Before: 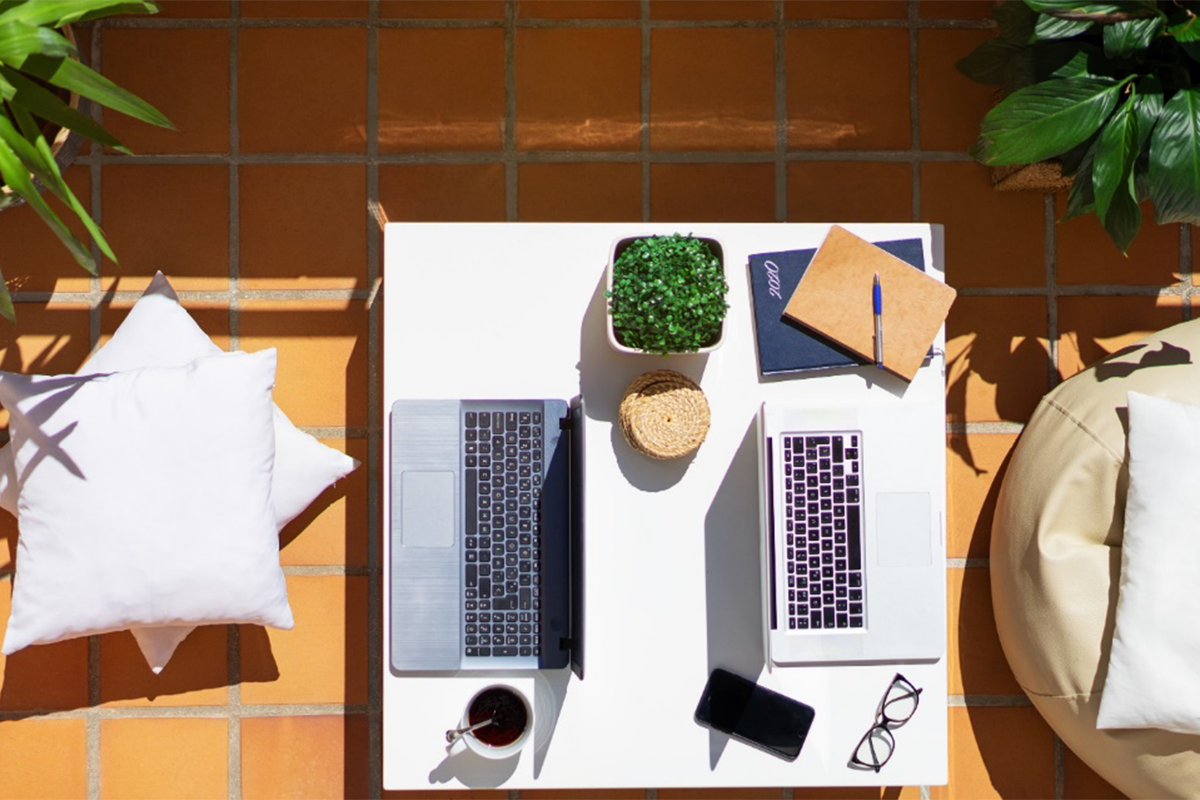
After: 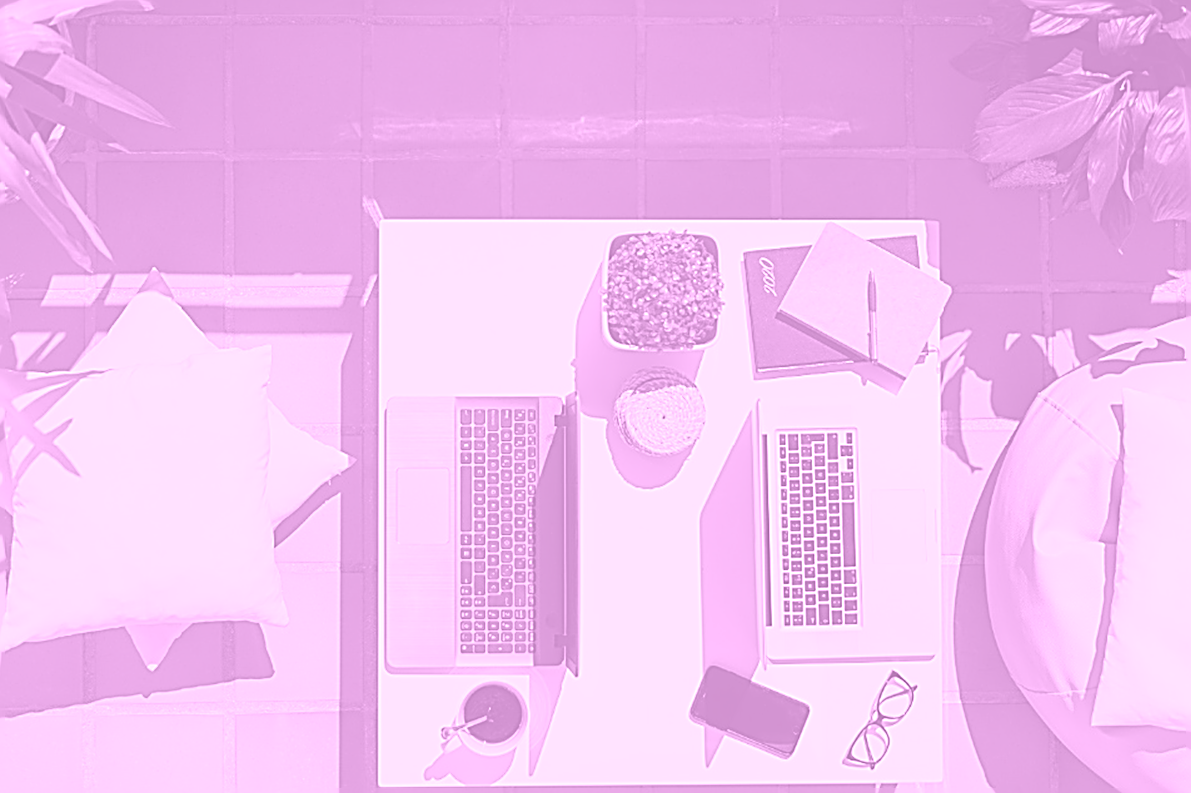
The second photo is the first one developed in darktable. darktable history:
sharpen: amount 1.861
colorize: hue 331.2°, saturation 75%, source mix 30.28%, lightness 70.52%, version 1
crop: left 0.434%, top 0.485%, right 0.244%, bottom 0.386%
